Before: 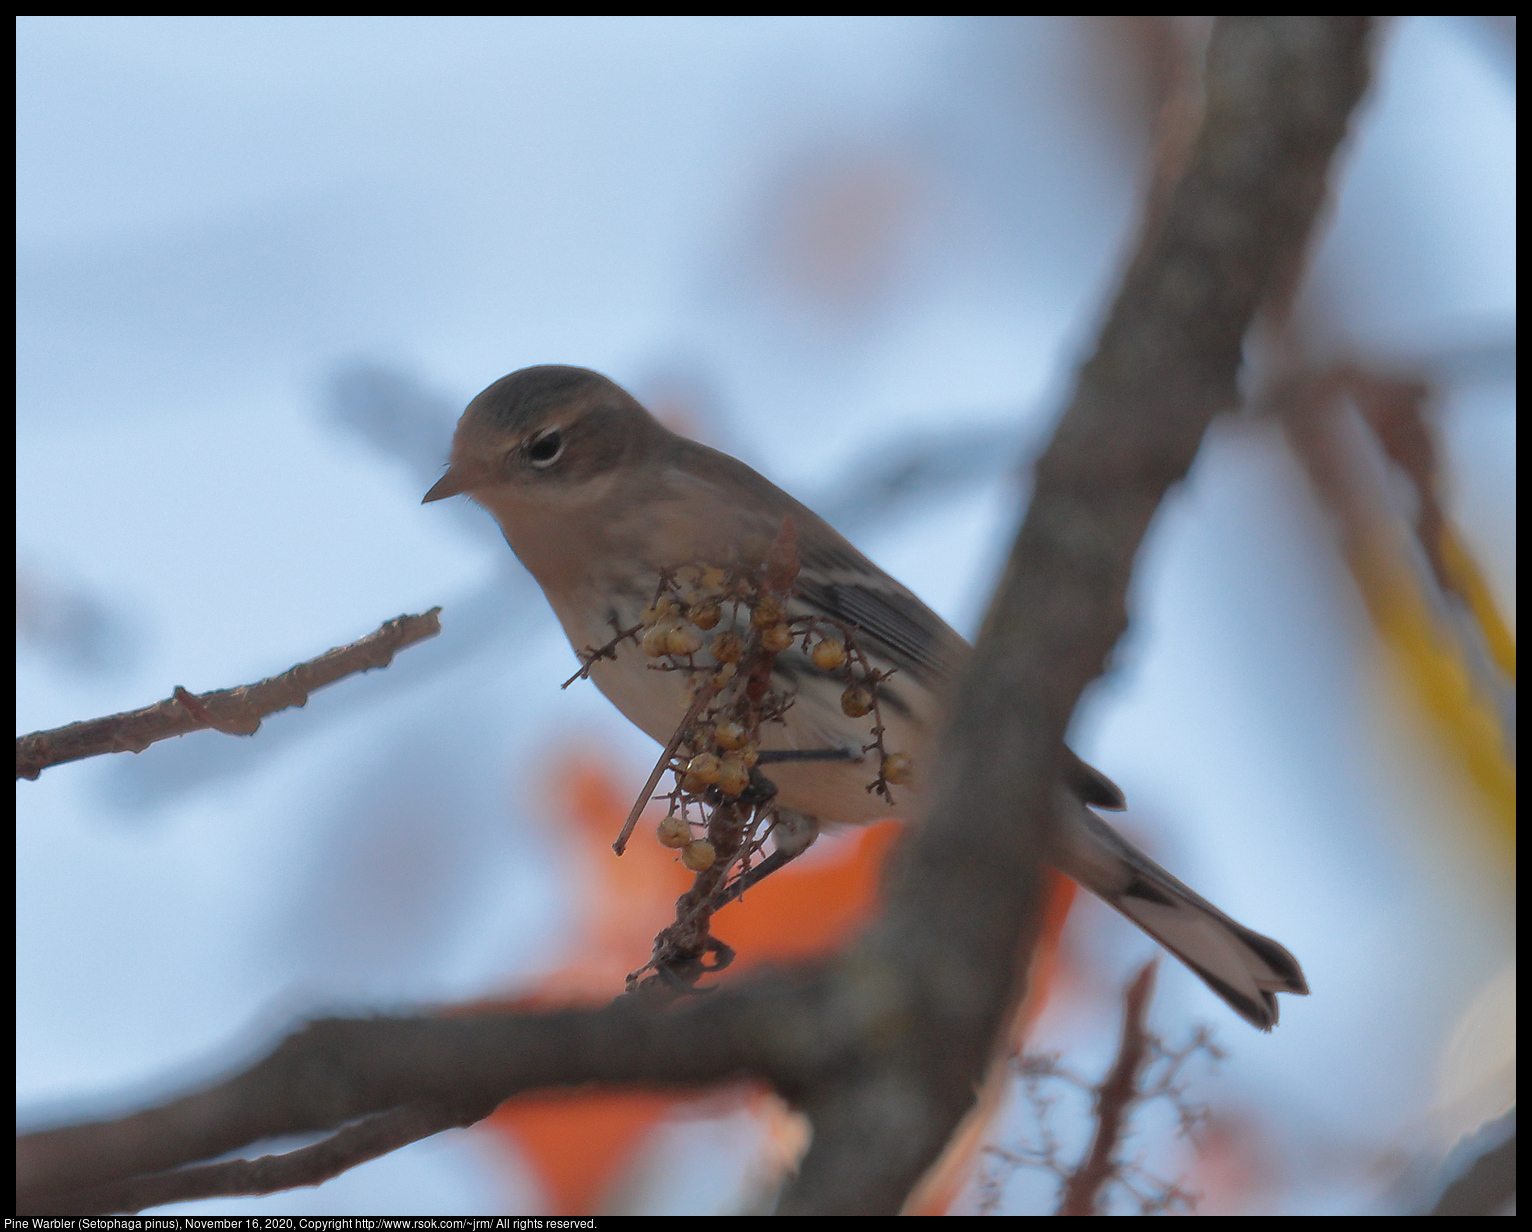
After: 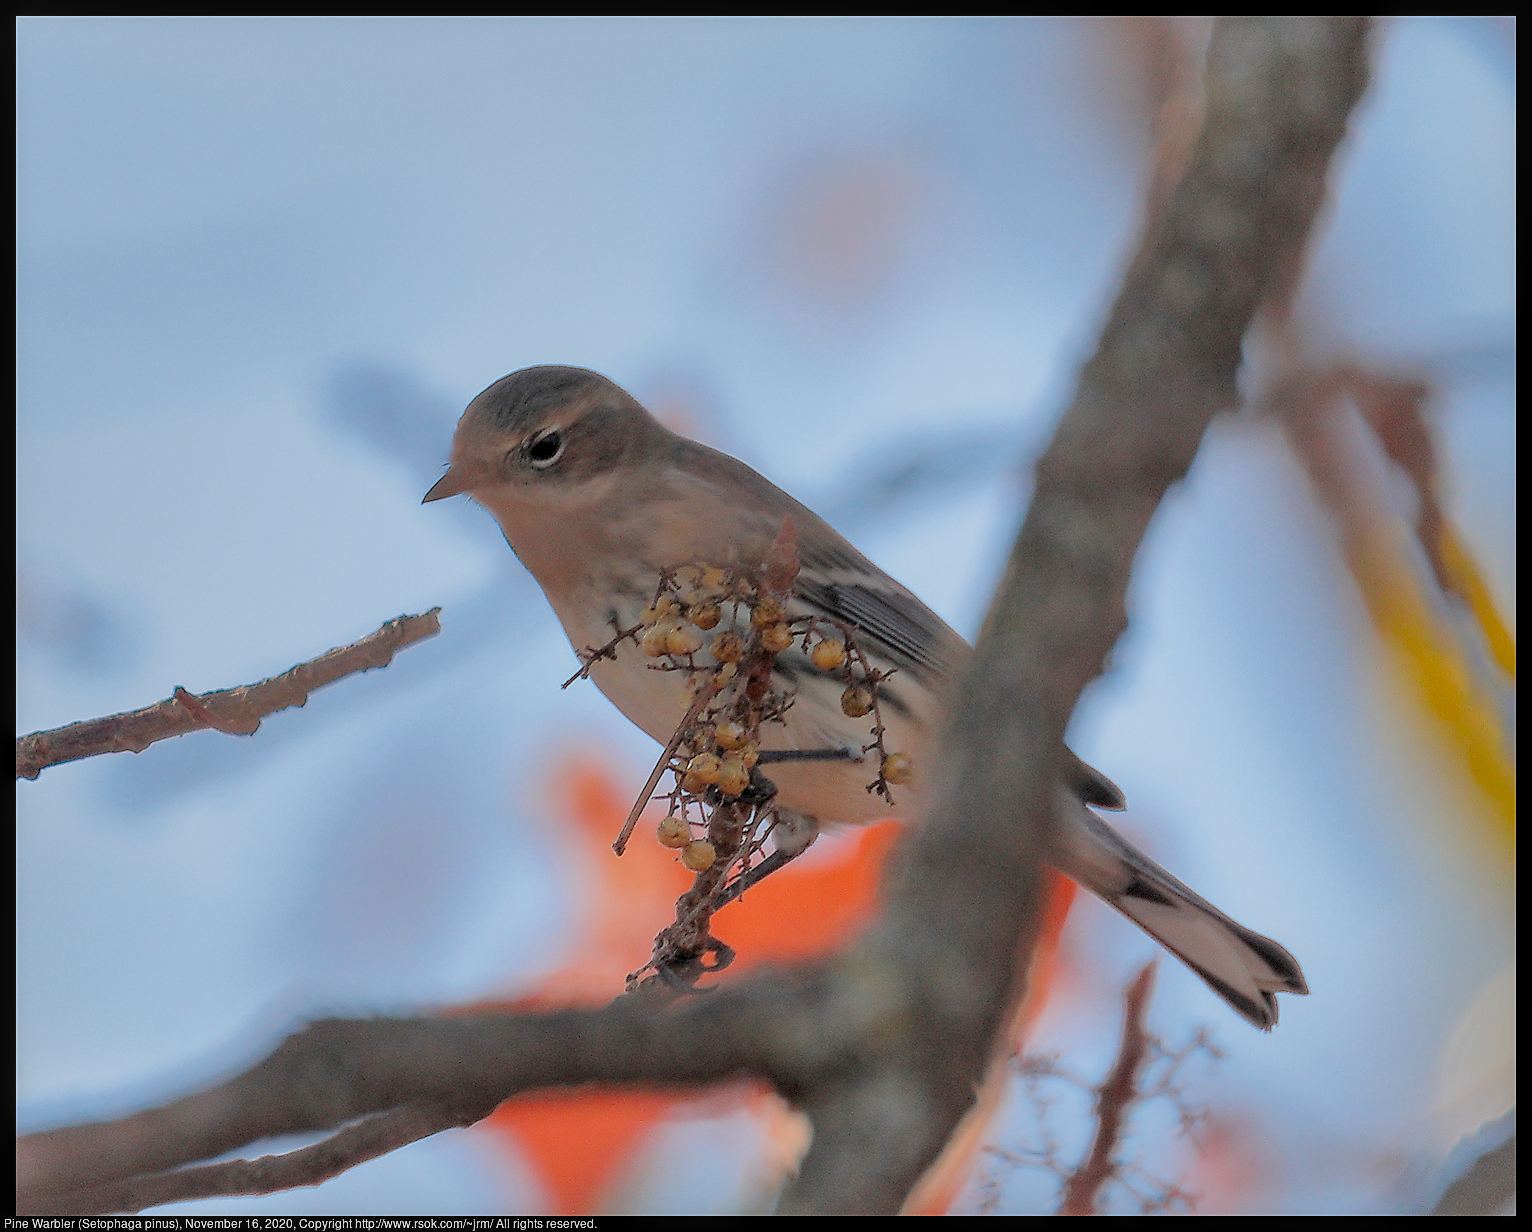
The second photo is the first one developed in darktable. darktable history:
filmic rgb: black relative exposure -8.75 EV, white relative exposure 4.98 EV, threshold 2.95 EV, target black luminance 0%, hardness 3.78, latitude 65.75%, contrast 0.825, shadows ↔ highlights balance 19.74%, iterations of high-quality reconstruction 0, enable highlight reconstruction true
local contrast: detail 130%
sharpen: radius 1.395, amount 1.234, threshold 0.821
contrast brightness saturation: contrast 0.07, brightness 0.172, saturation 0.4
